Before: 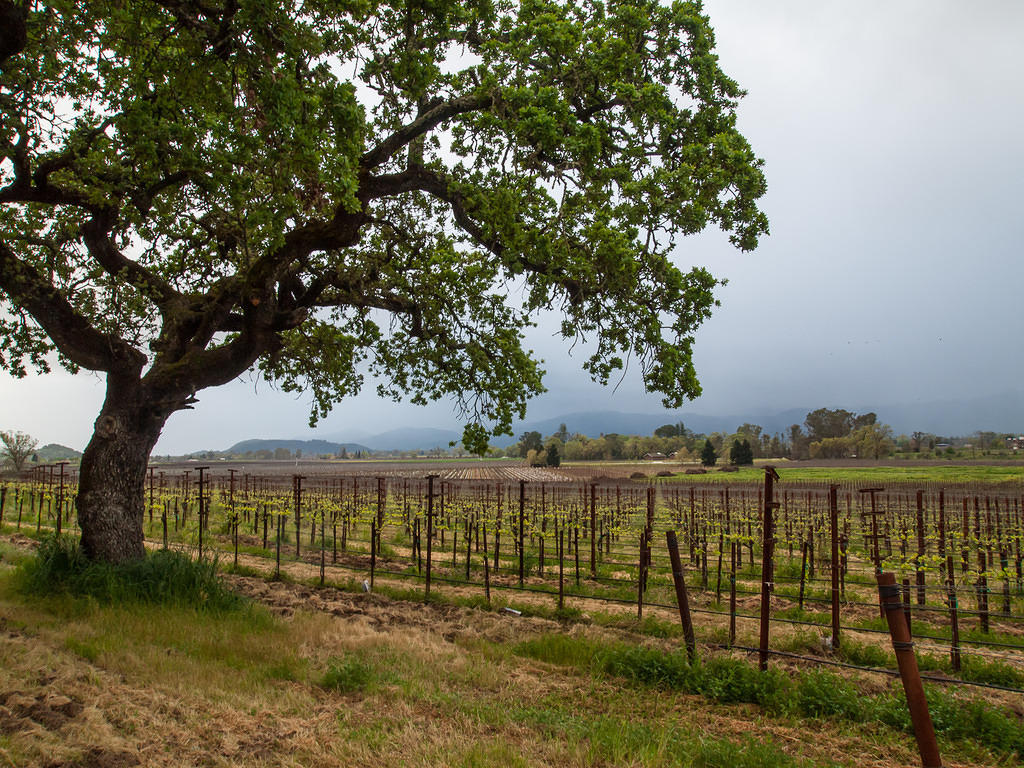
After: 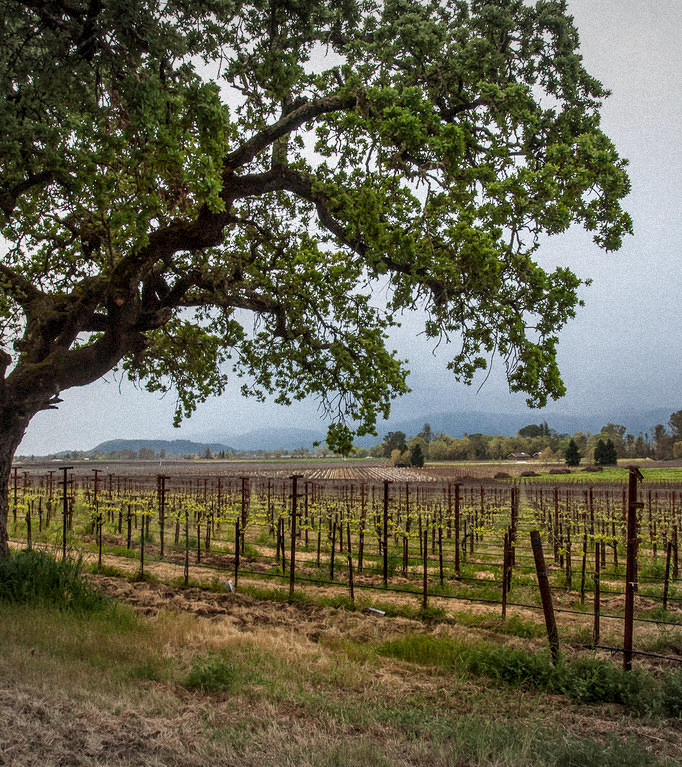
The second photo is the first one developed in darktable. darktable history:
vignetting: fall-off start 100%, brightness -0.282, width/height ratio 1.31
crop and rotate: left 13.342%, right 19.991%
grain: mid-tones bias 0%
local contrast: on, module defaults
contrast equalizer: y [[0.5 ×6], [0.5 ×6], [0.5, 0.5, 0.501, 0.545, 0.707, 0.863], [0 ×6], [0 ×6]]
